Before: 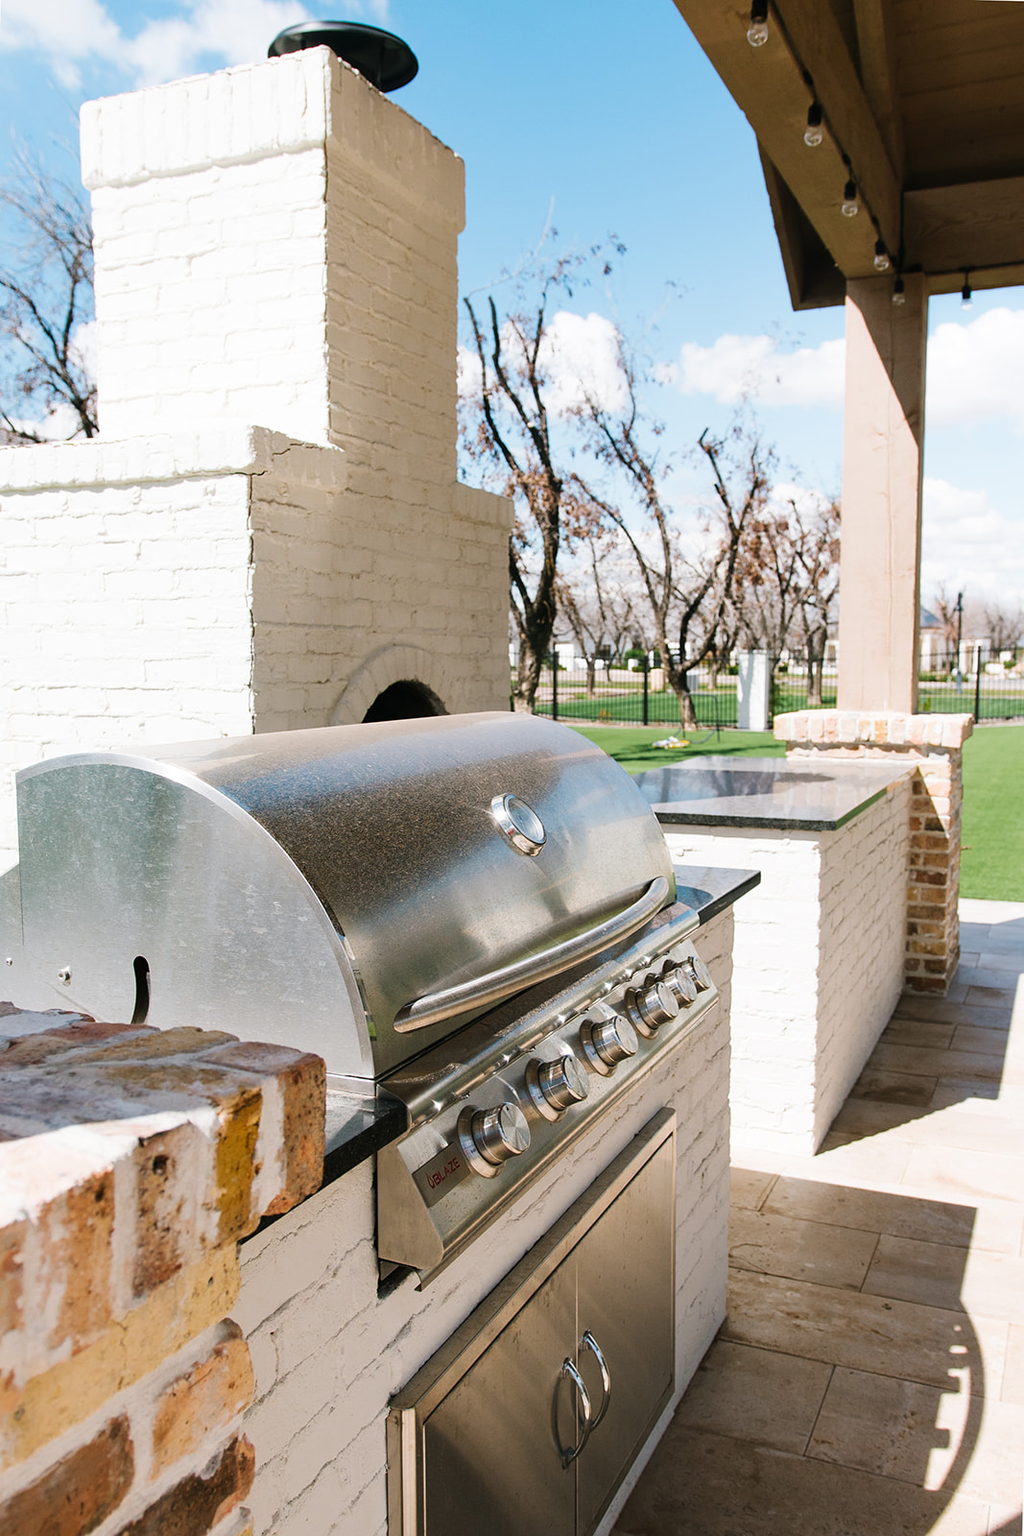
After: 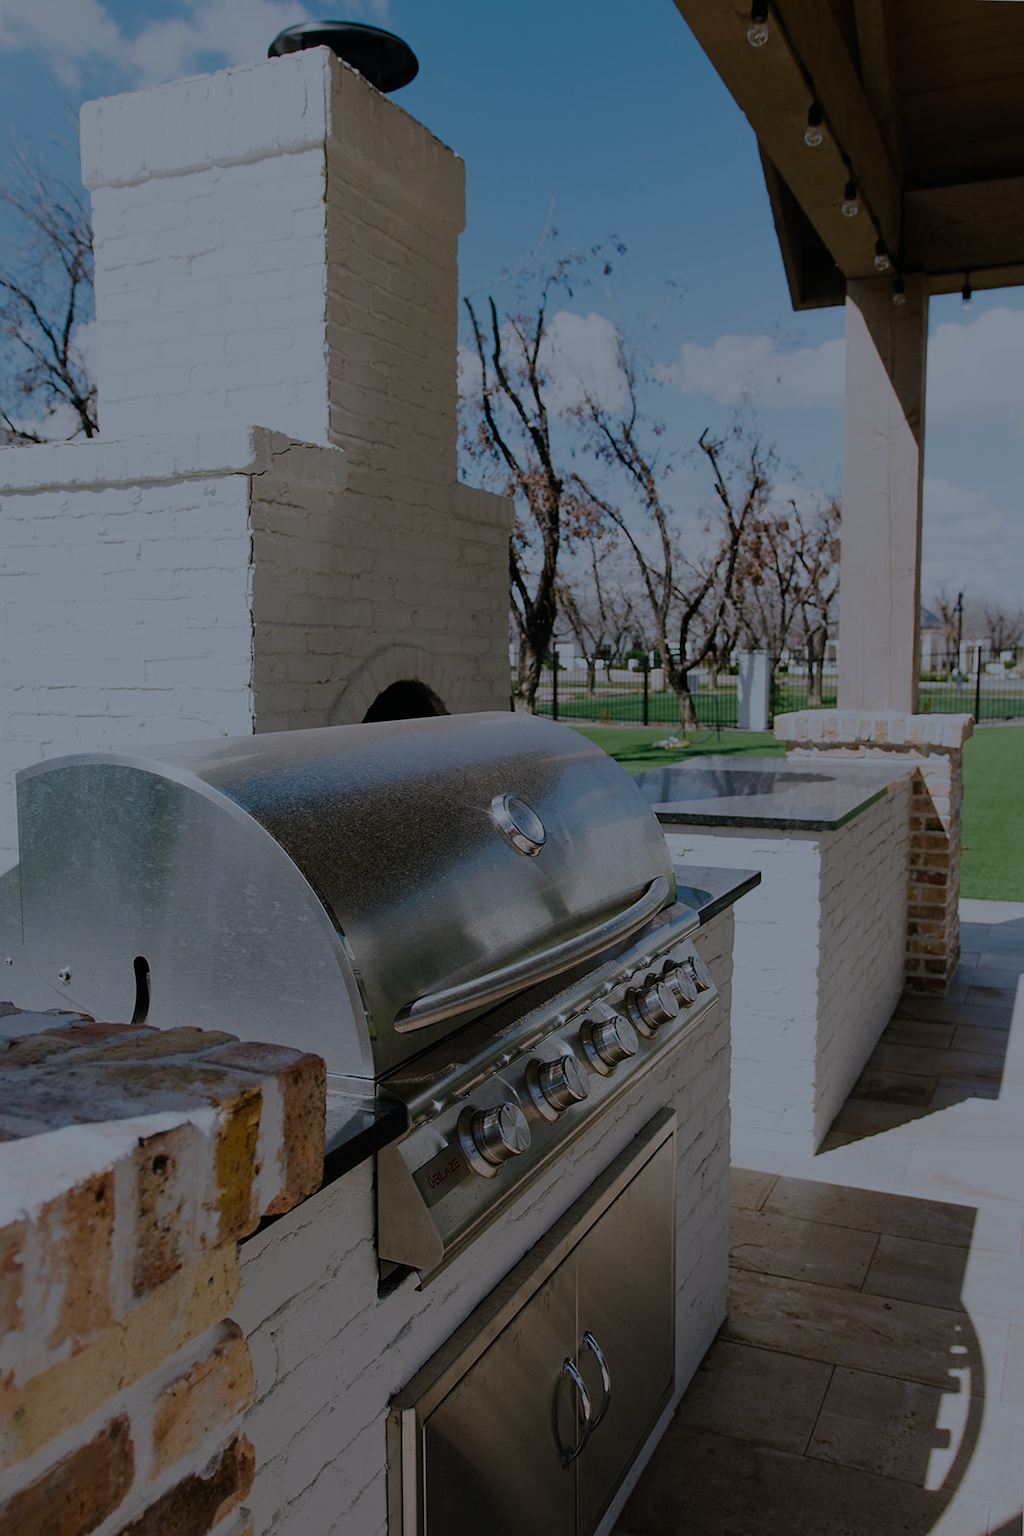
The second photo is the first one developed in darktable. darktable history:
color calibration: x 0.37, y 0.382, temperature 4313.32 K
exposure: exposure -2.002 EV, compensate highlight preservation false
